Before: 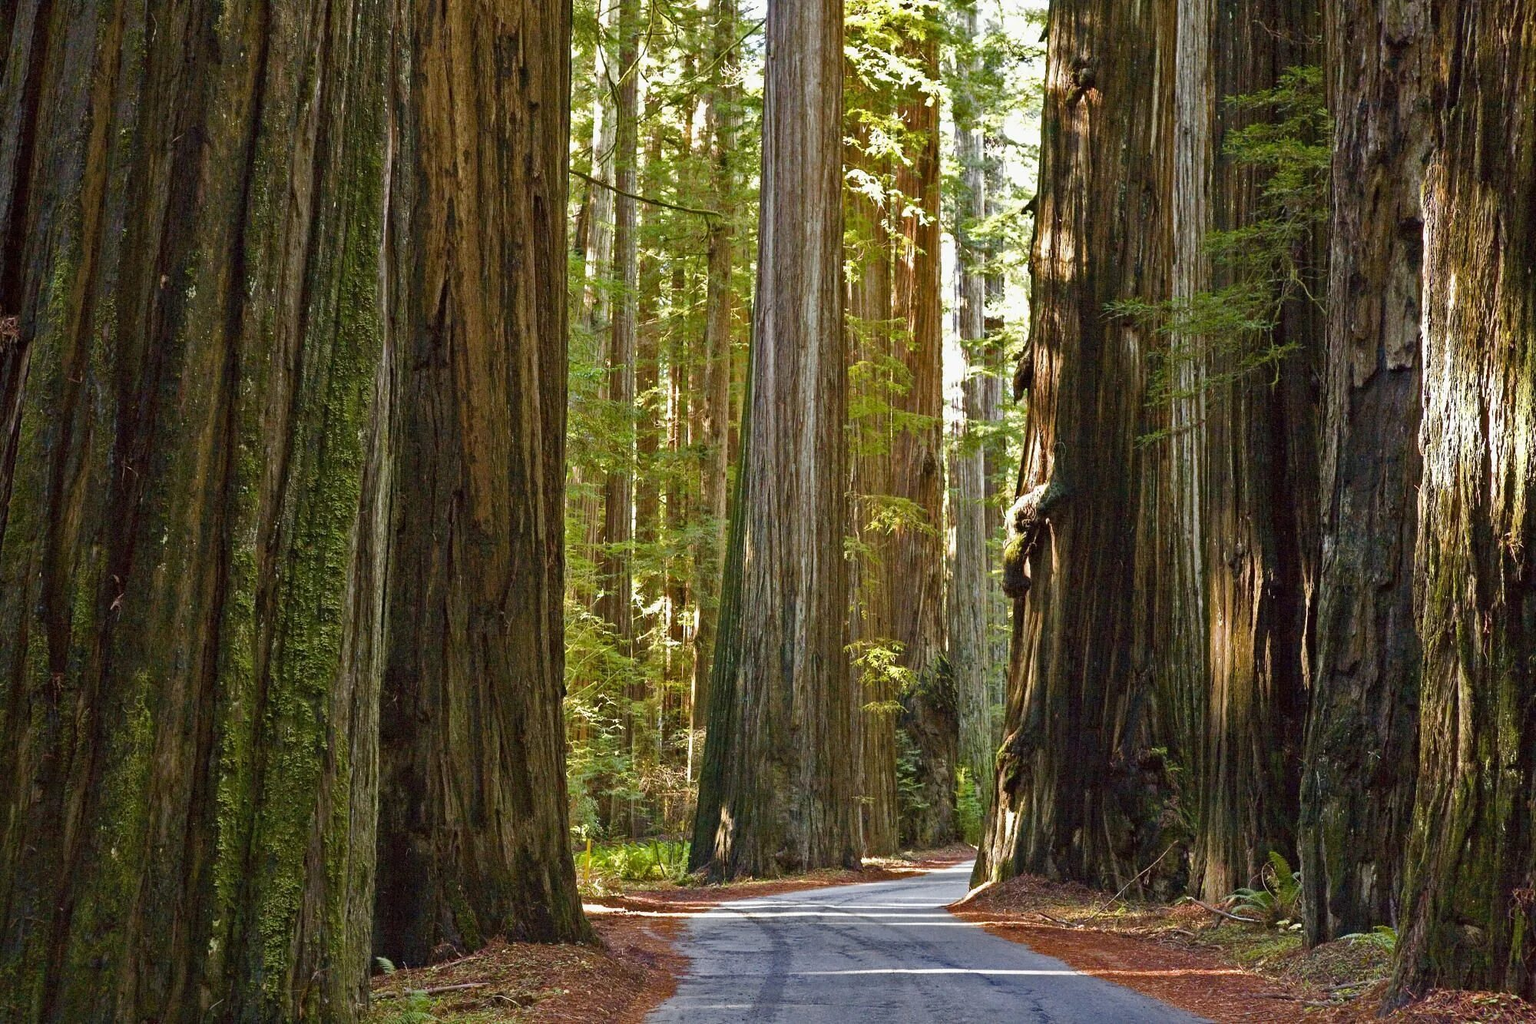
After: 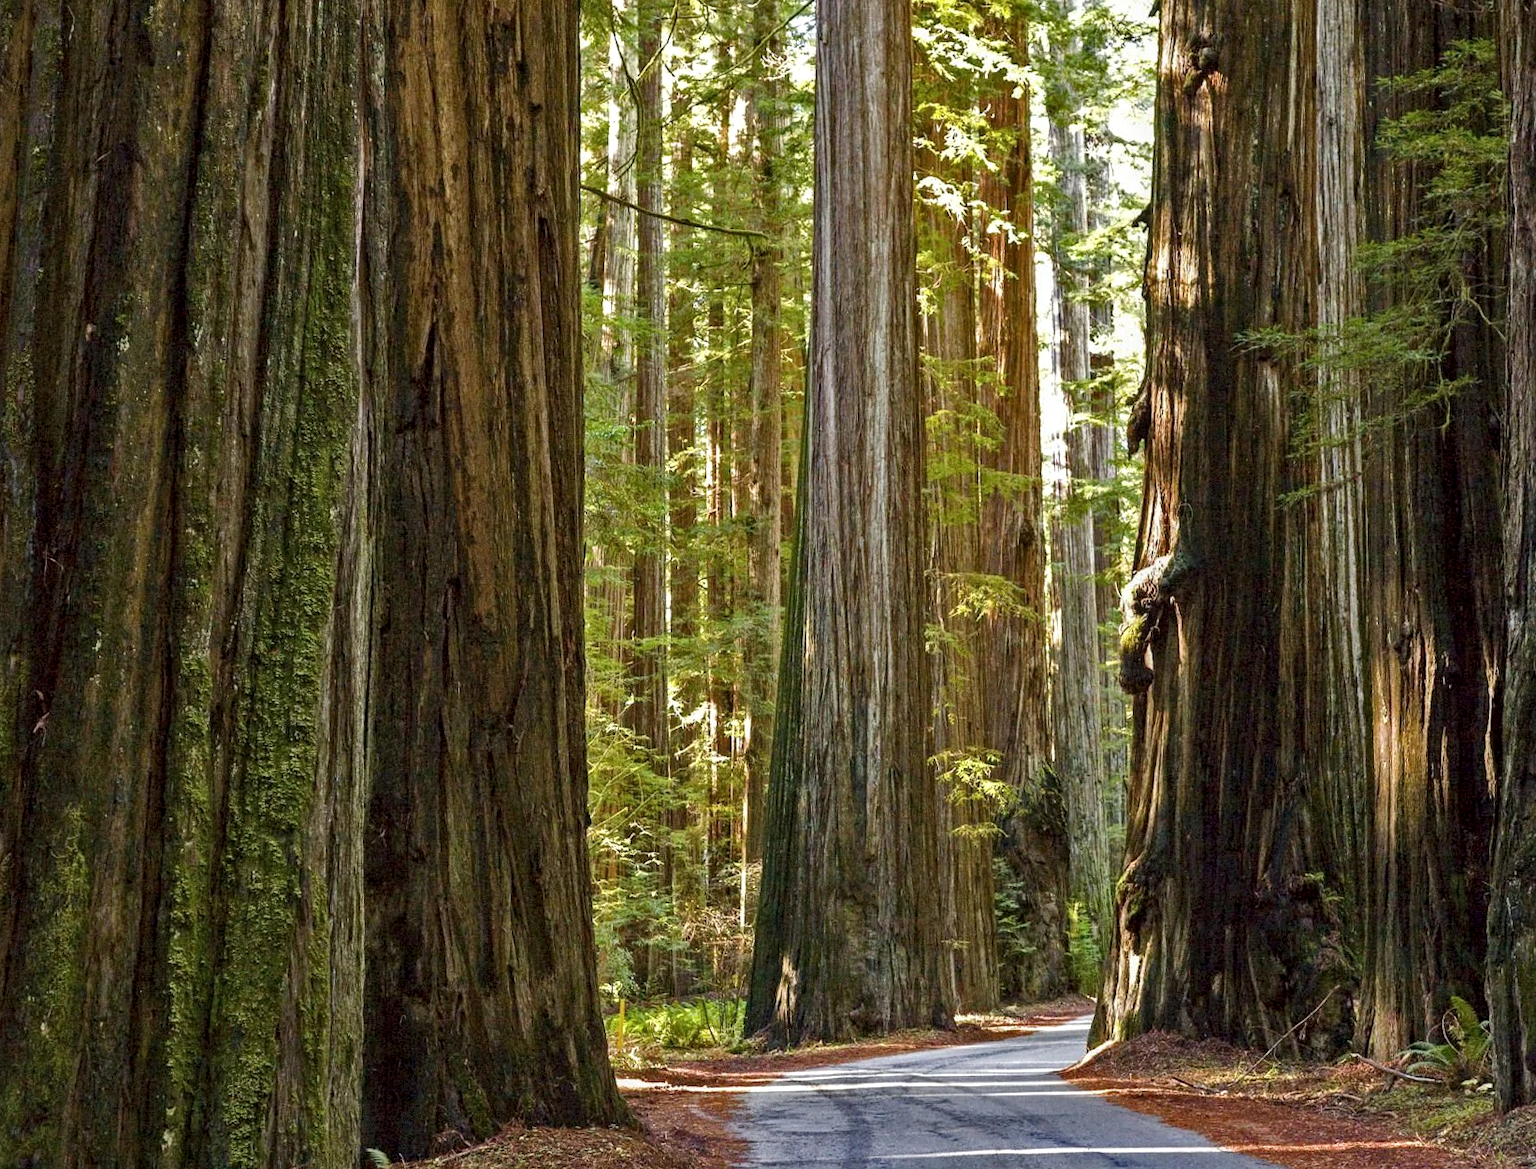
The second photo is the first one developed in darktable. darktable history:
crop and rotate: angle 1.25°, left 4.118%, top 0.666%, right 11.085%, bottom 2.462%
local contrast: detail 130%
